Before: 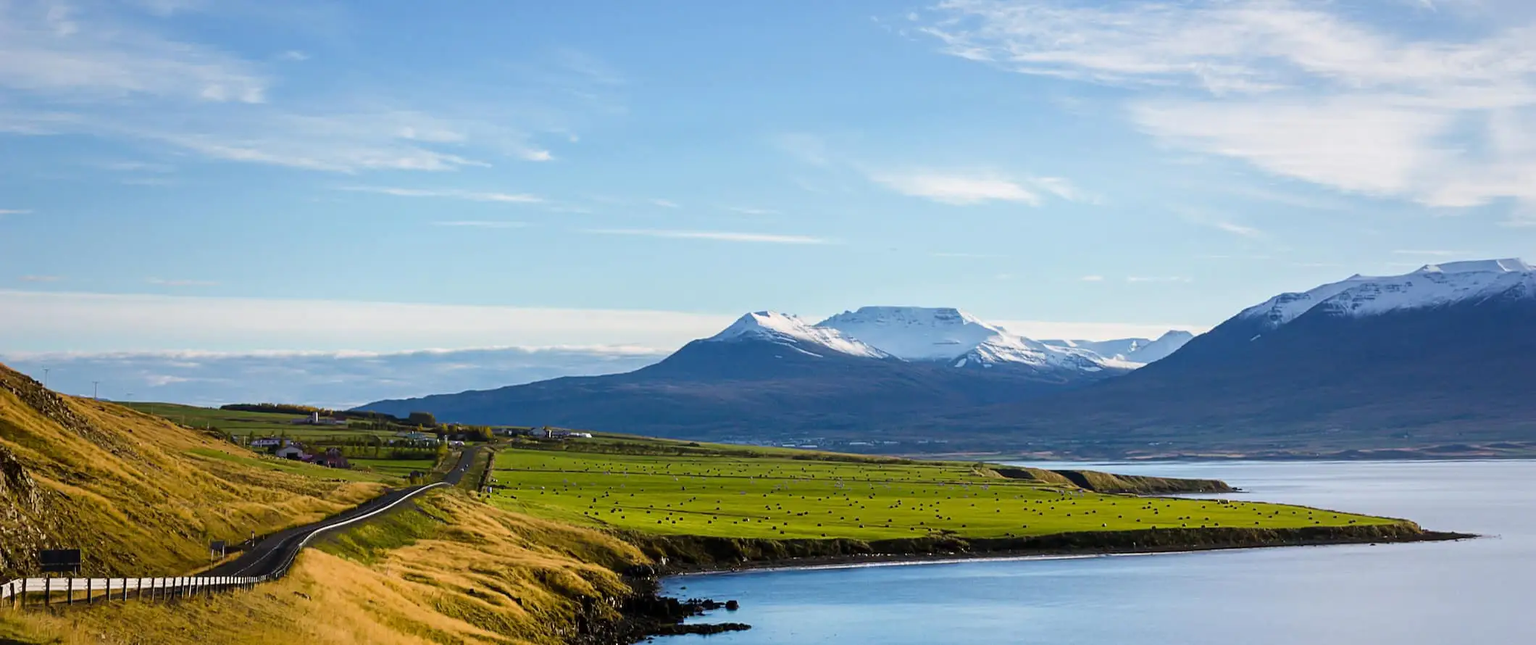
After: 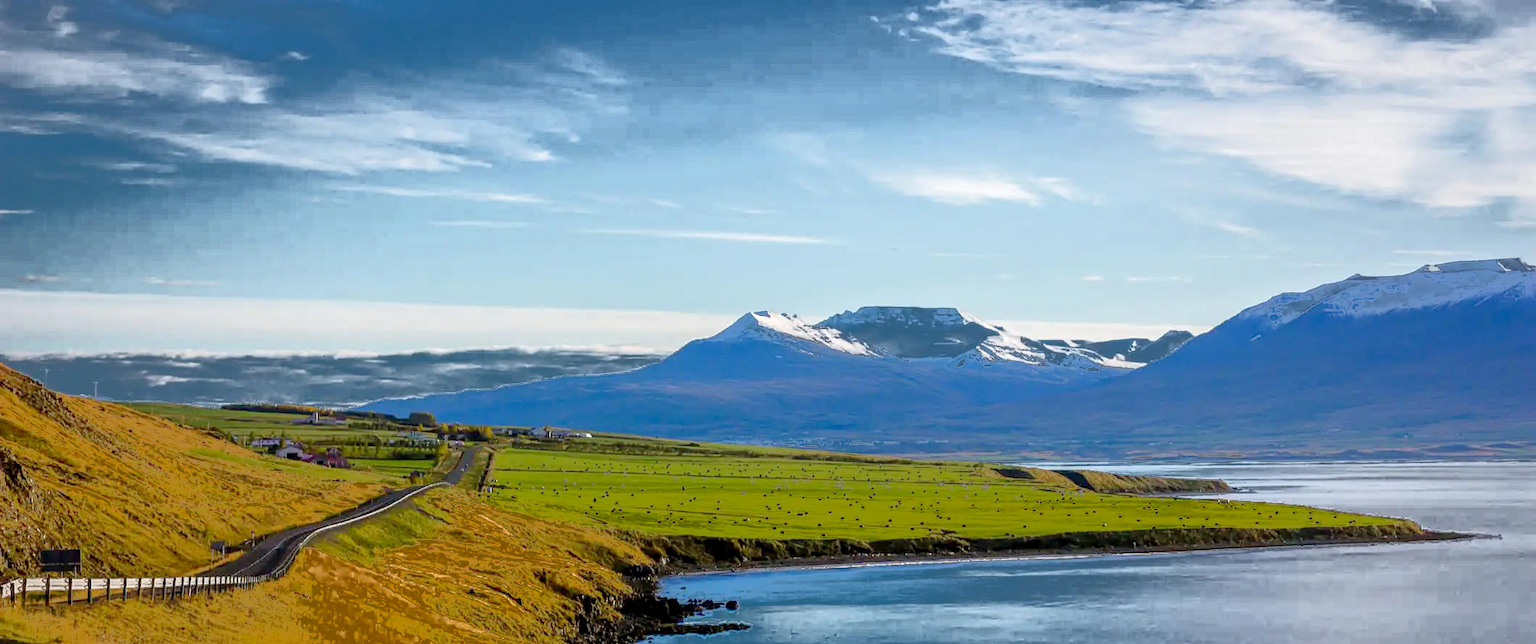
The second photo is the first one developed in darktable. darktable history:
fill light: exposure -0.73 EV, center 0.69, width 2.2
local contrast: detail 130%
tone curve: curves: ch0 [(0, 0) (0.004, 0.008) (0.077, 0.156) (0.169, 0.29) (0.774, 0.774) (1, 1)], color space Lab, linked channels, preserve colors none
